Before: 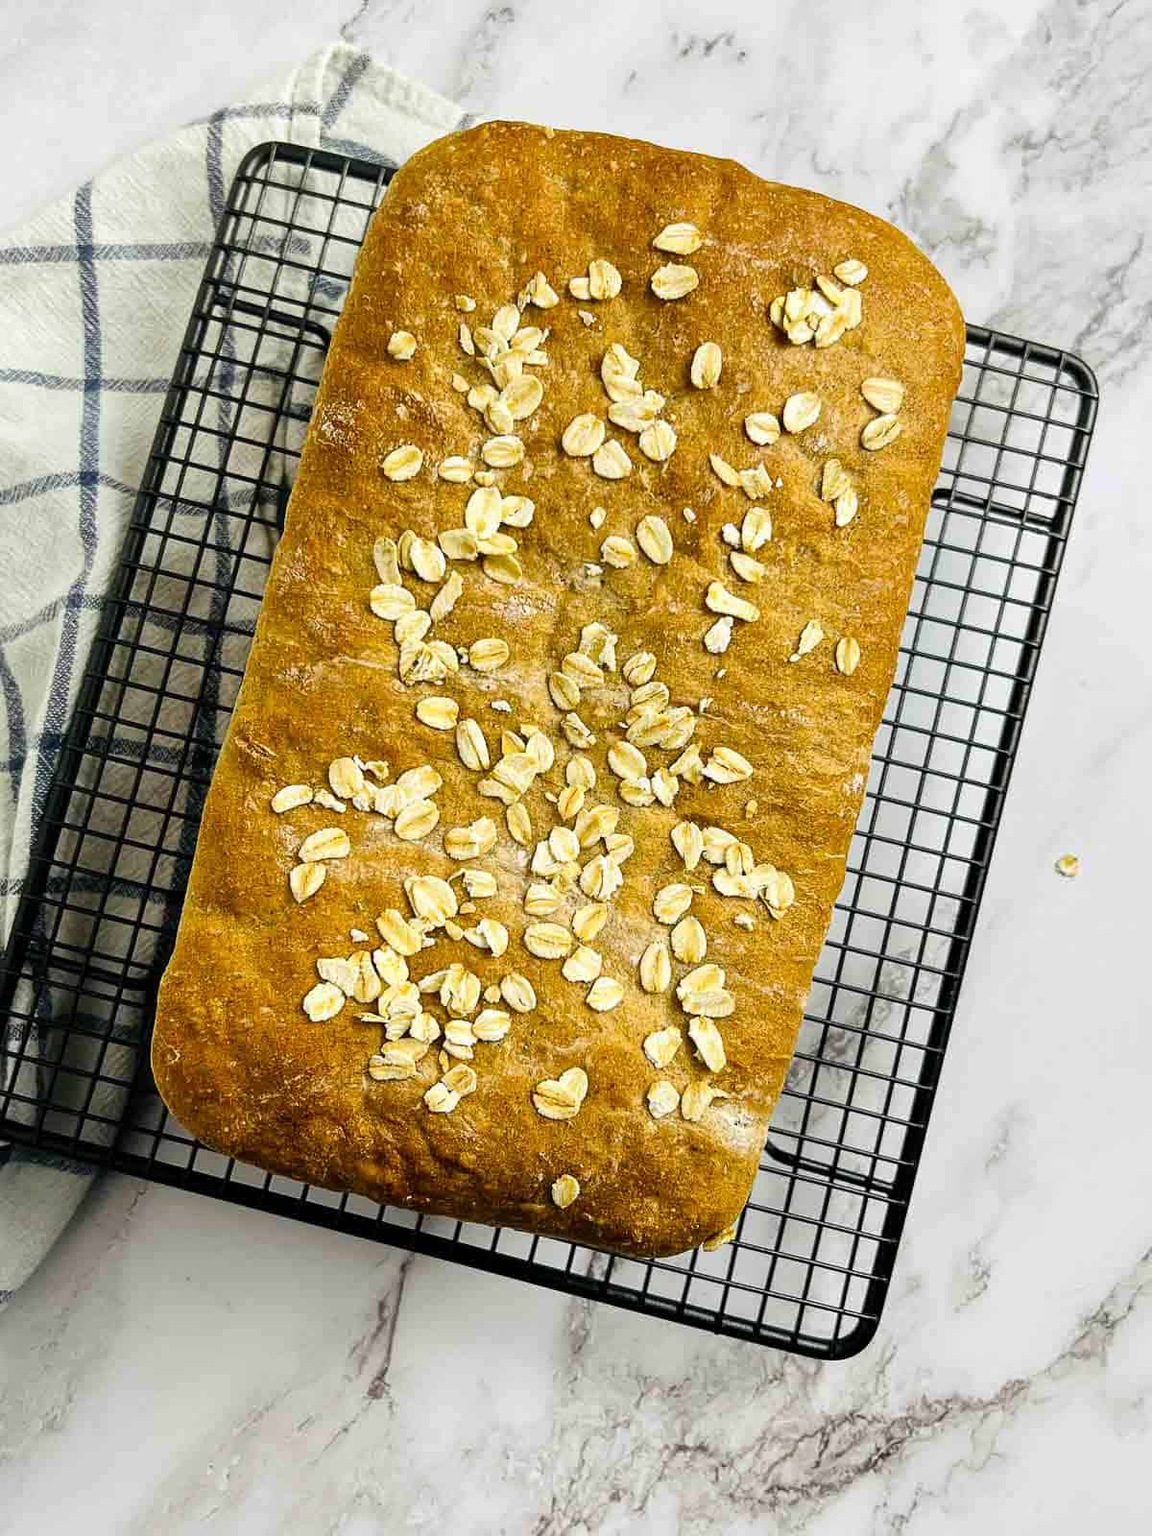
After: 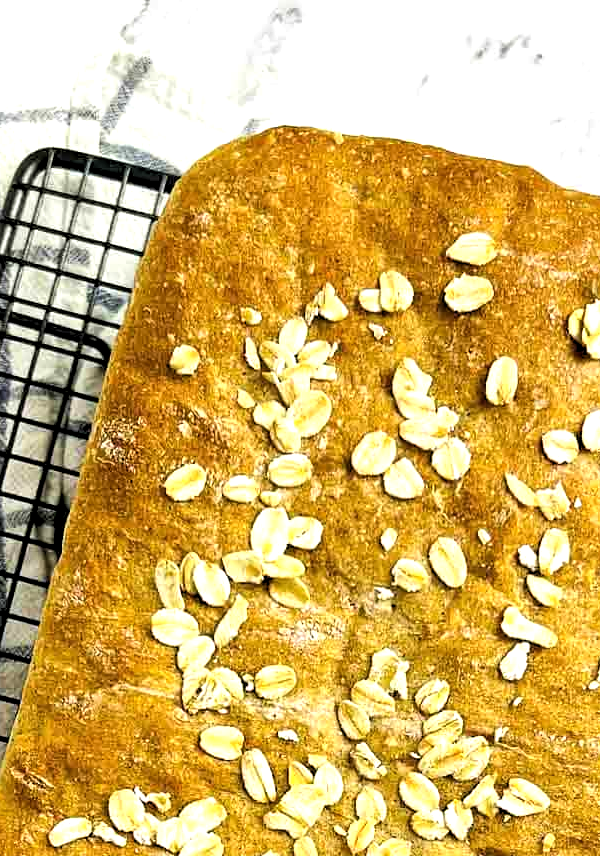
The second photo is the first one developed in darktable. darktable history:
white balance: emerald 1
crop: left 19.556%, right 30.401%, bottom 46.458%
rgb levels: levels [[0.01, 0.419, 0.839], [0, 0.5, 1], [0, 0.5, 1]]
tone equalizer: -8 EV -0.417 EV, -7 EV -0.389 EV, -6 EV -0.333 EV, -5 EV -0.222 EV, -3 EV 0.222 EV, -2 EV 0.333 EV, -1 EV 0.389 EV, +0 EV 0.417 EV, edges refinement/feathering 500, mask exposure compensation -1.57 EV, preserve details no
